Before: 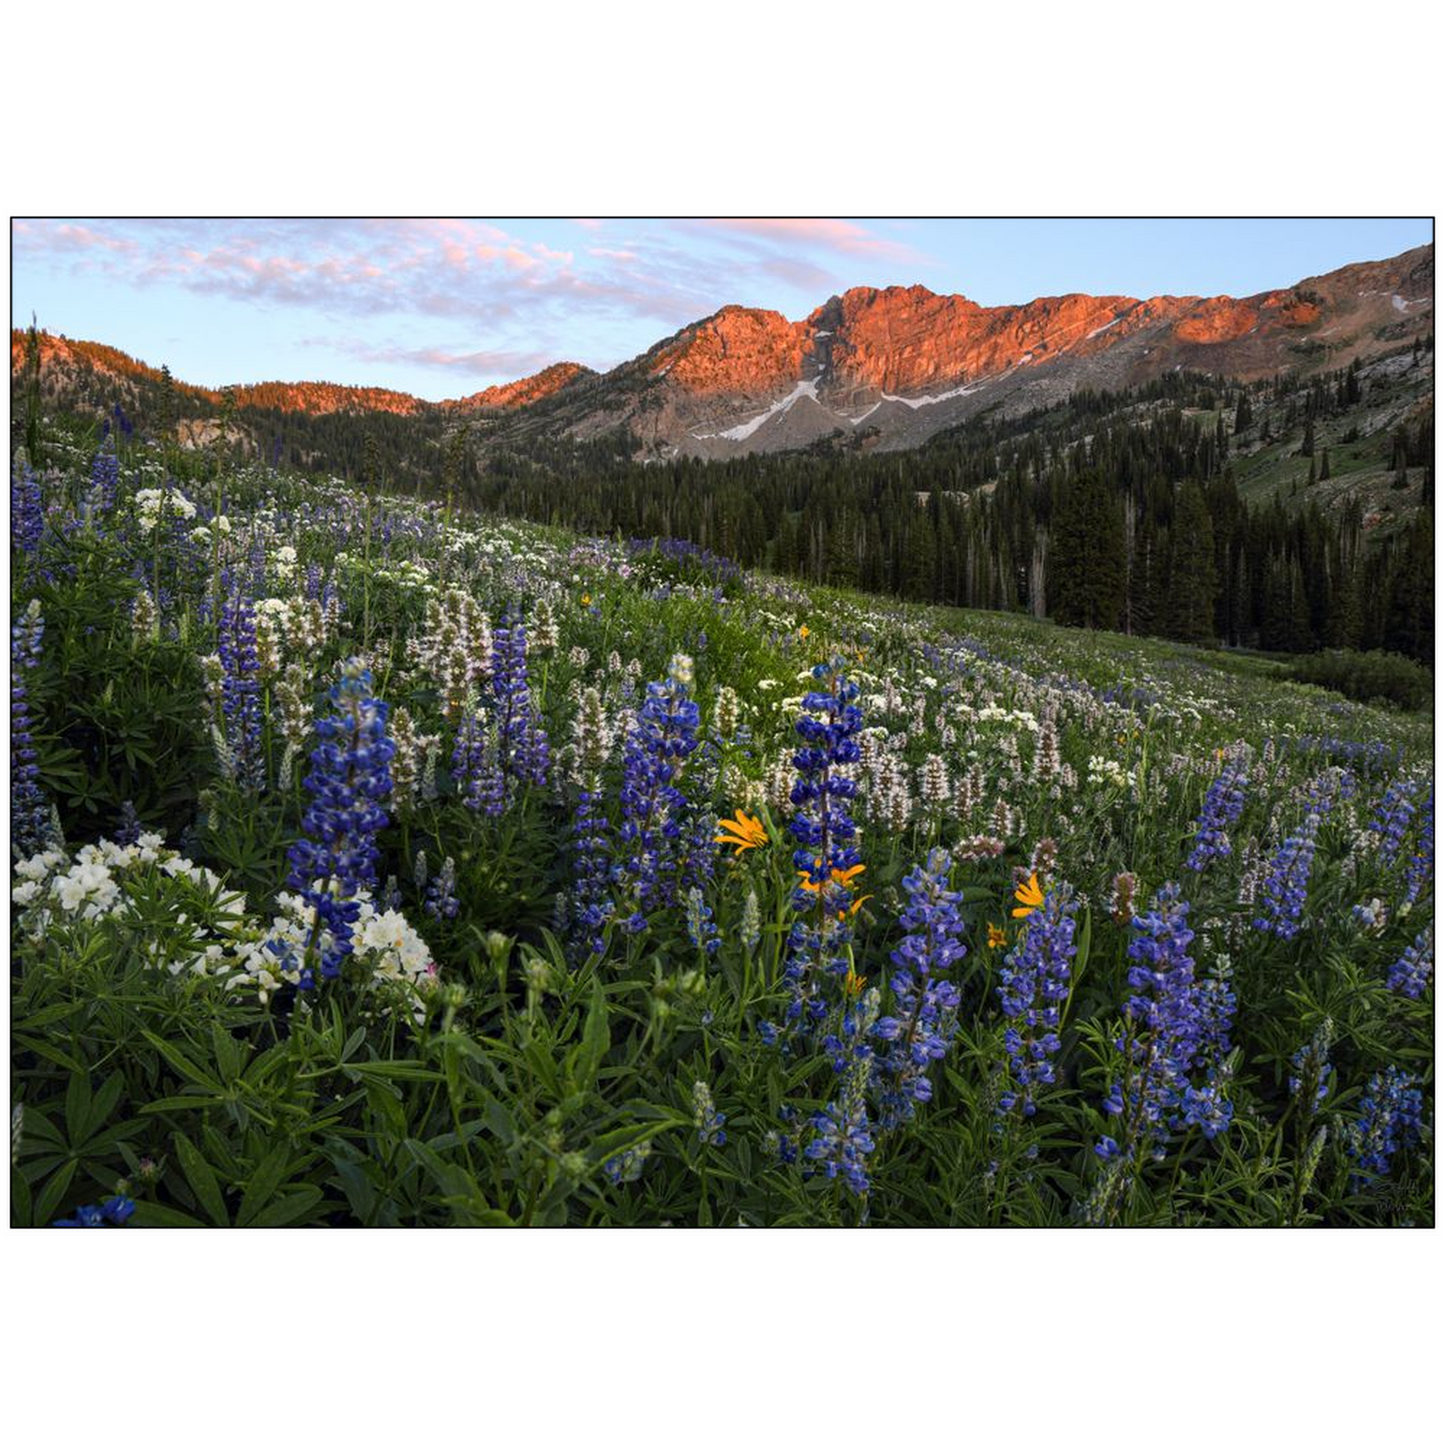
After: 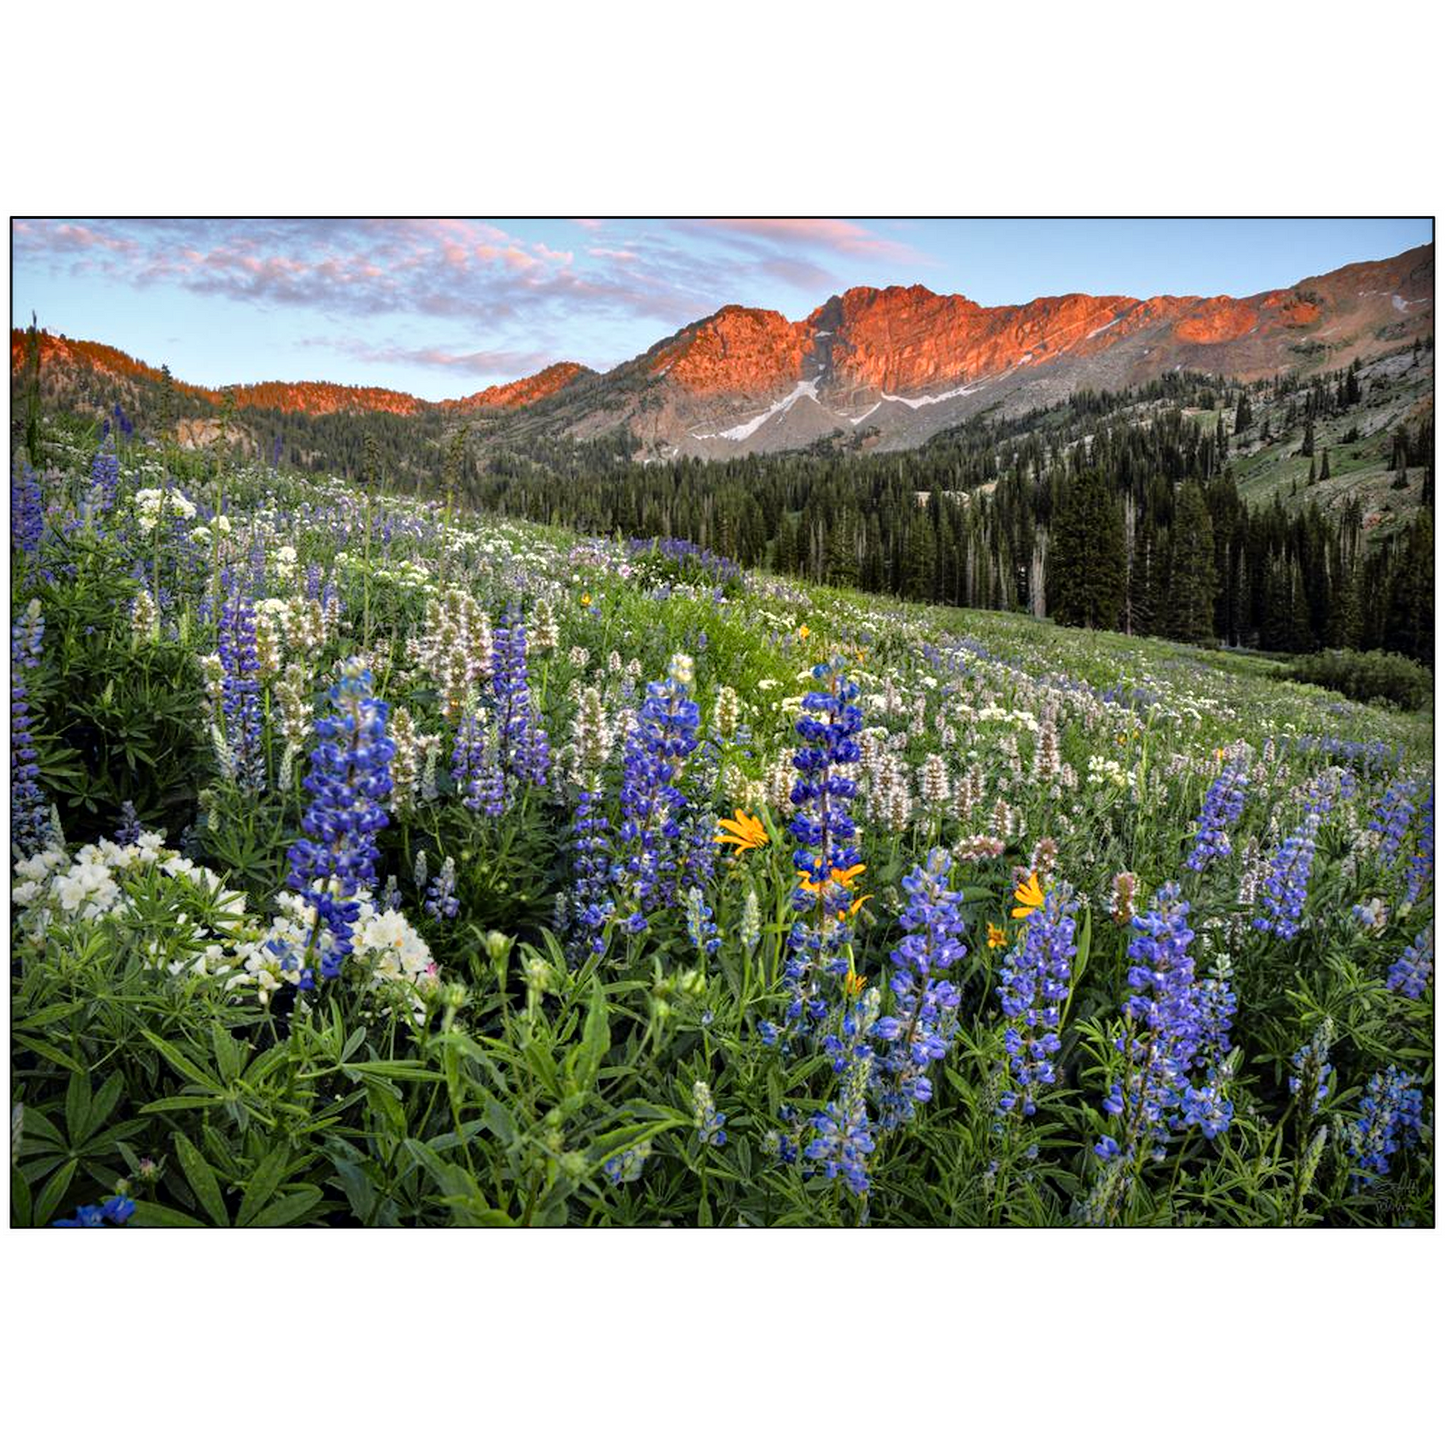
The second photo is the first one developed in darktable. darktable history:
shadows and highlights: shadows 40, highlights -54, highlights color adjustment 46%, low approximation 0.01, soften with gaussian
tone equalizer: -7 EV 0.15 EV, -6 EV 0.6 EV, -5 EV 1.15 EV, -4 EV 1.33 EV, -3 EV 1.15 EV, -2 EV 0.6 EV, -1 EV 0.15 EV, mask exposure compensation -0.5 EV
exposure: black level correction 0.001, compensate highlight preservation false
